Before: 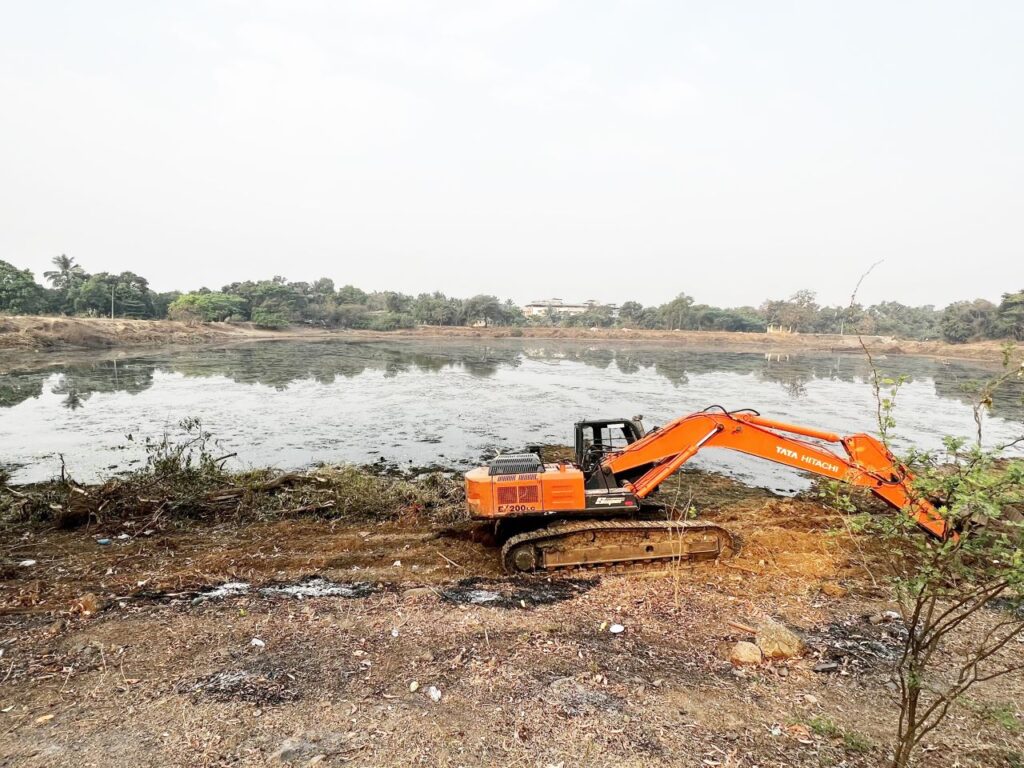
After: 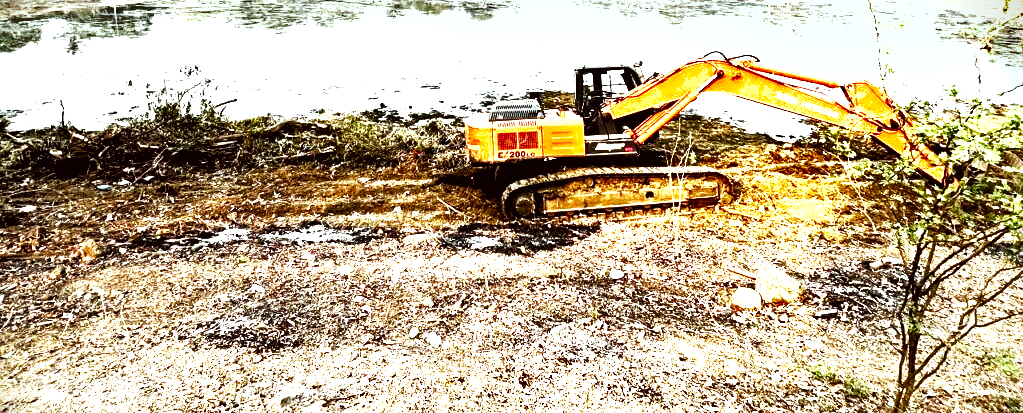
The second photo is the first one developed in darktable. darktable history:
color correction: highlights a* -4.91, highlights b* -3.36, shadows a* 3.87, shadows b* 4.06
exposure: black level correction 0.001, compensate exposure bias true, compensate highlight preservation false
levels: levels [0.129, 0.519, 0.867]
shadows and highlights: low approximation 0.01, soften with gaussian
crop and rotate: top 46.215%, right 0.059%
local contrast: mode bilateral grid, contrast 70, coarseness 76, detail 180%, midtone range 0.2
base curve: curves: ch0 [(0, 0) (0.007, 0.004) (0.027, 0.03) (0.046, 0.07) (0.207, 0.54) (0.442, 0.872) (0.673, 0.972) (1, 1)], exposure shift 0.57, preserve colors none
vignetting: fall-off start 97.22%, brightness -0.986, saturation 0.491, width/height ratio 1.183, unbound false
